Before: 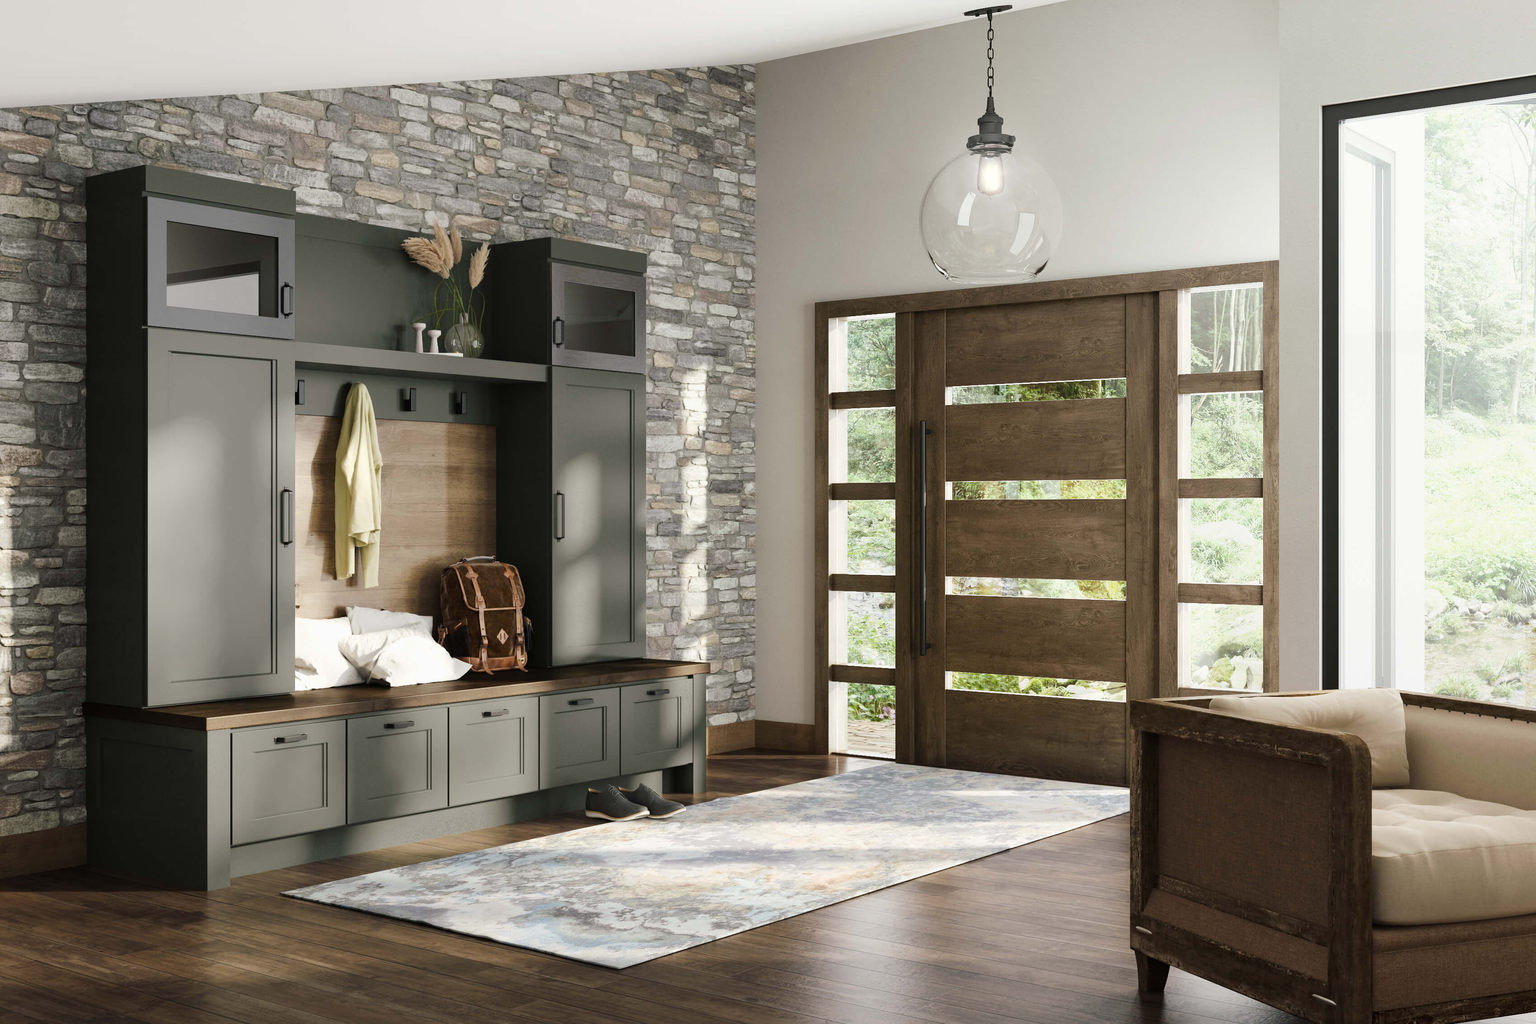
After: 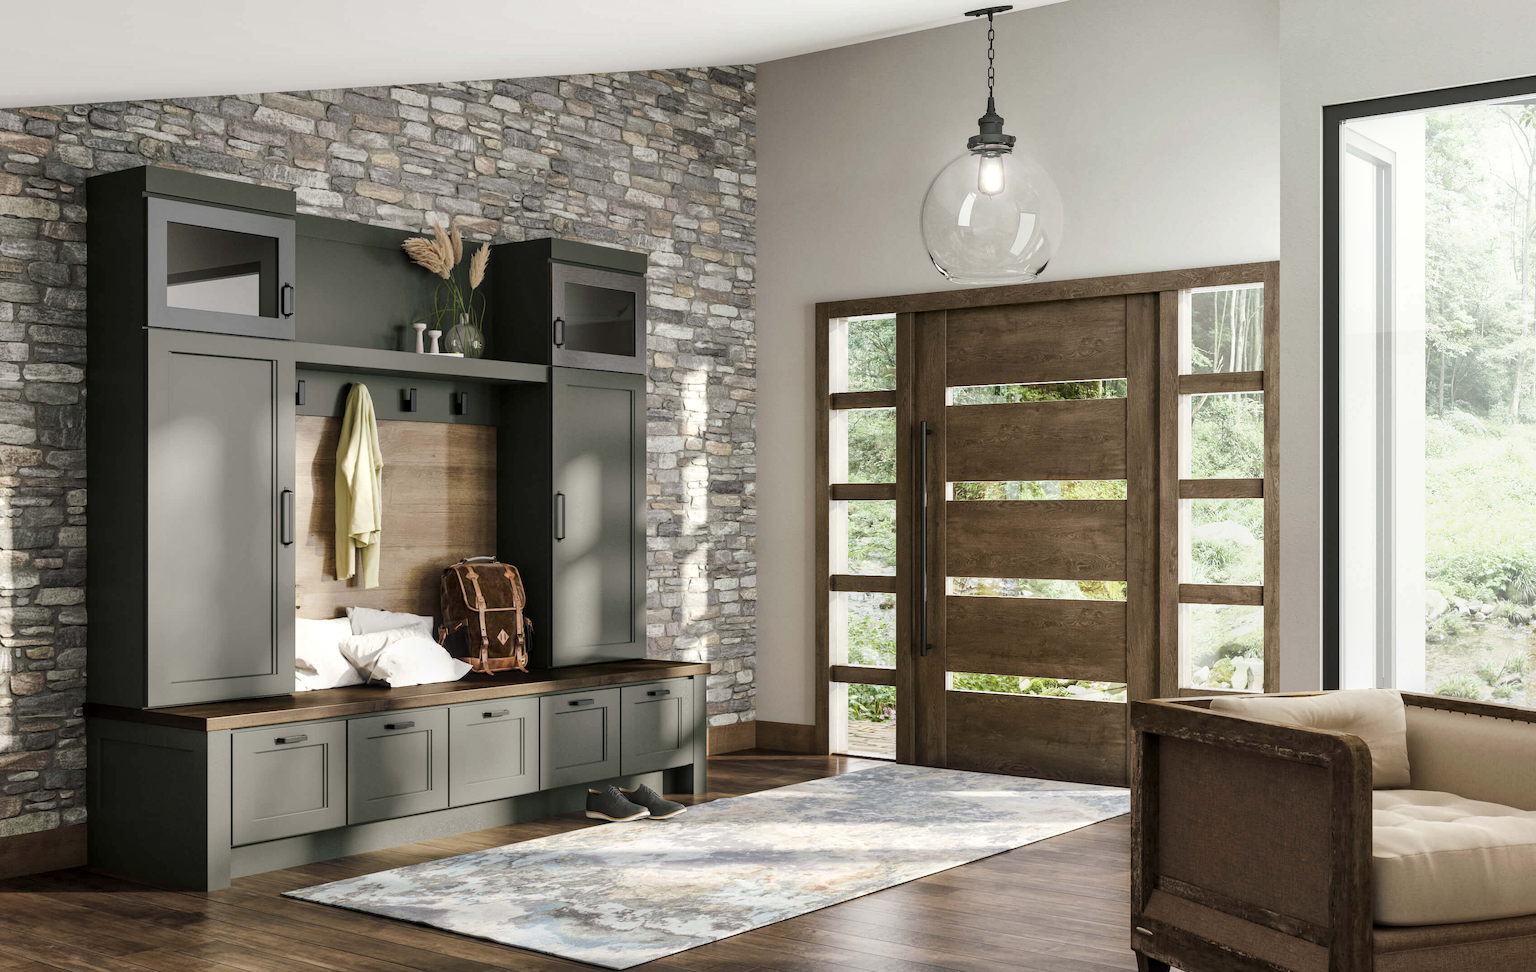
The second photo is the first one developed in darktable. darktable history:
crop and rotate: top 0%, bottom 5.097%
shadows and highlights: shadows 29.32, highlights -29.32, low approximation 0.01, soften with gaussian
local contrast: on, module defaults
